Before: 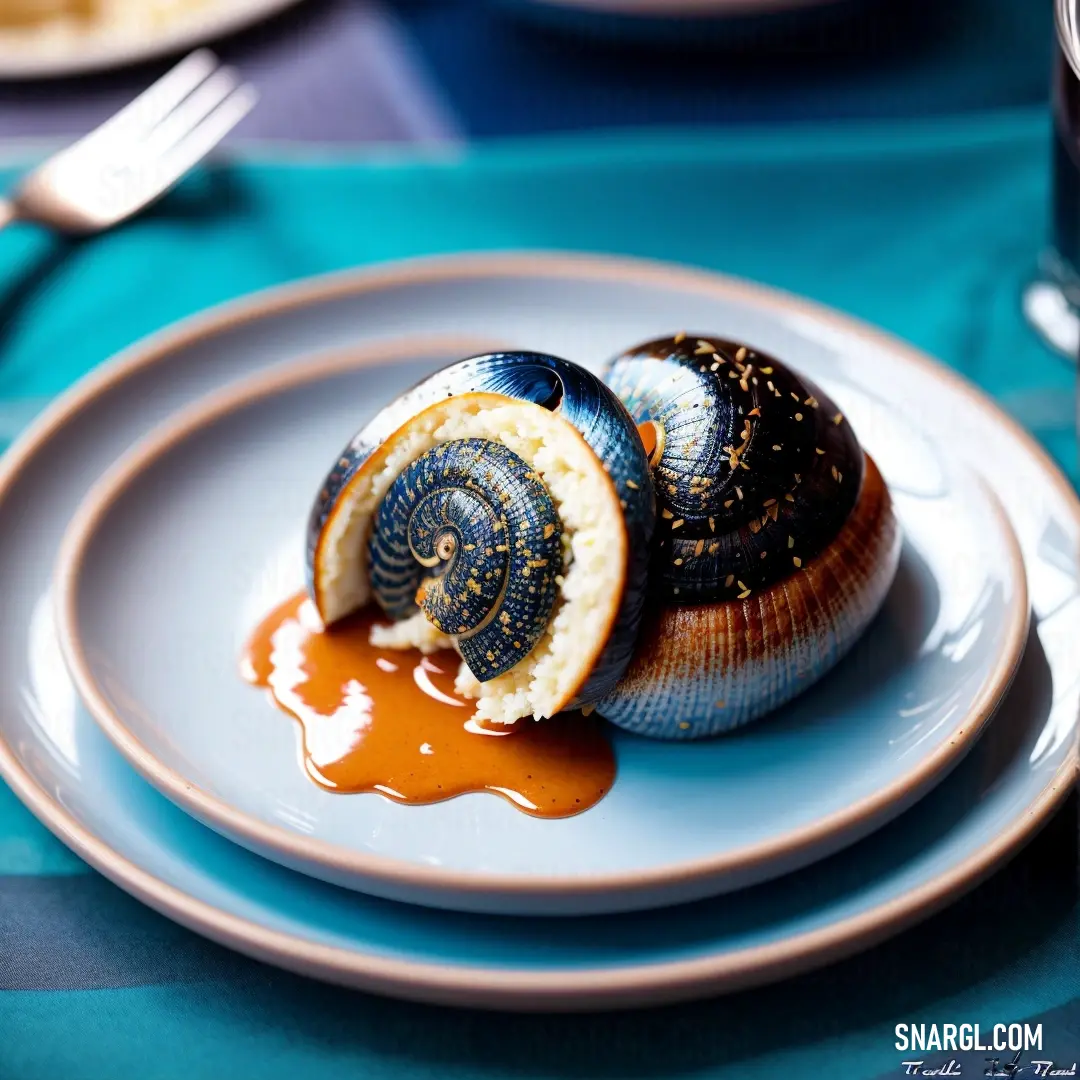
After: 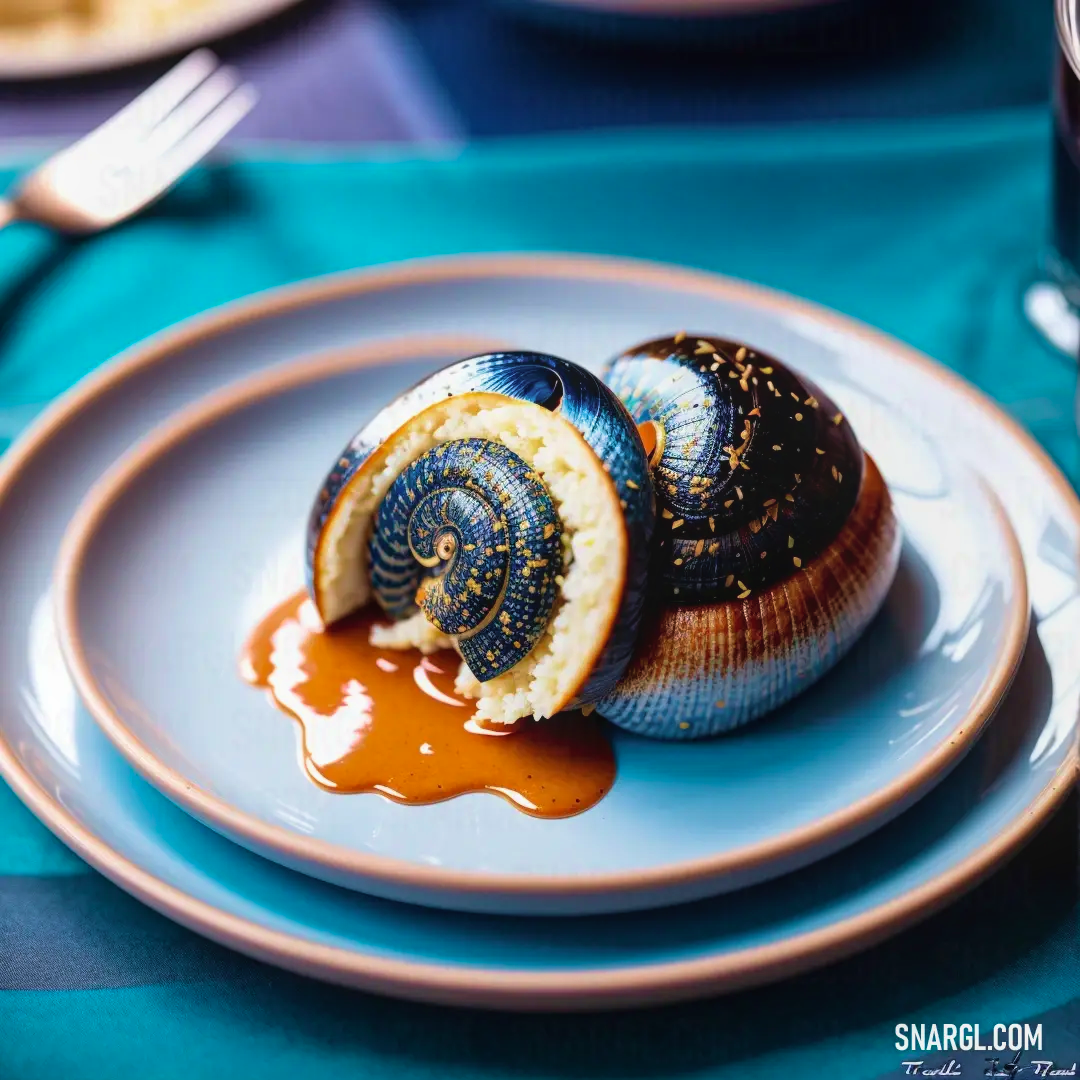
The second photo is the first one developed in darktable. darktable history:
local contrast: detail 109%
velvia: strength 44.97%
